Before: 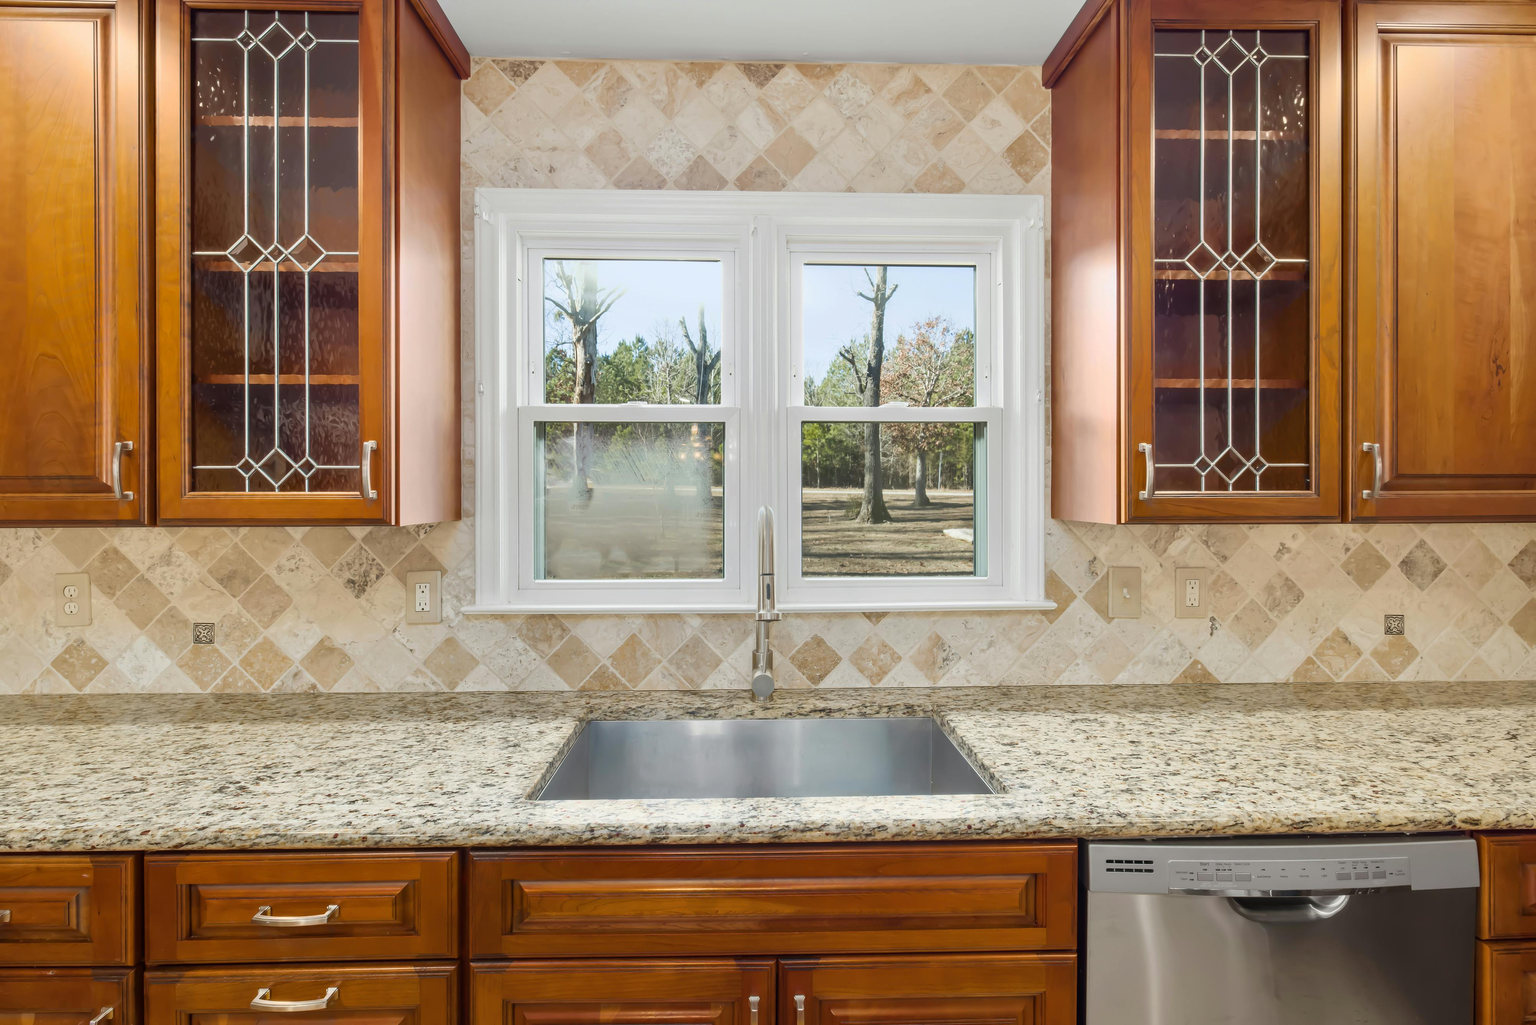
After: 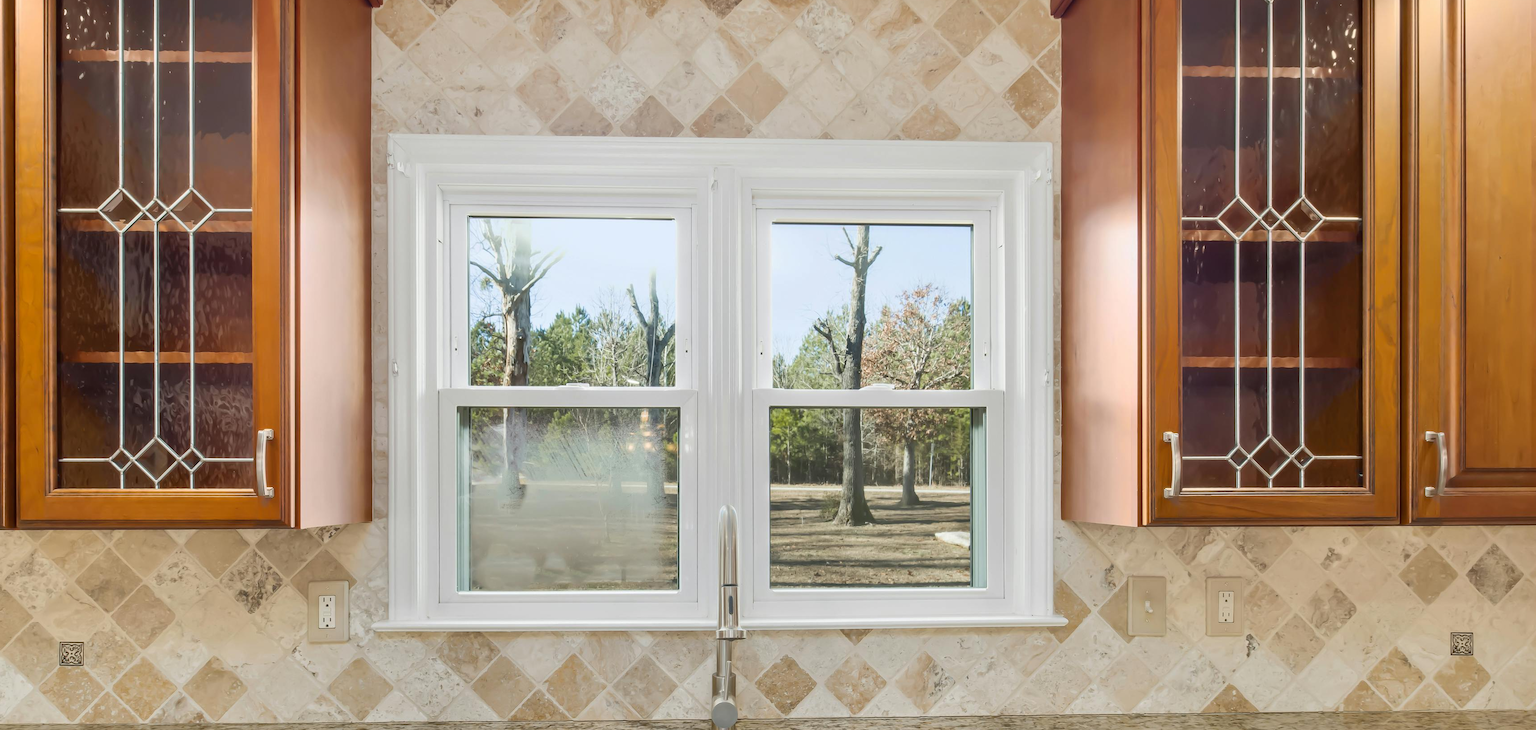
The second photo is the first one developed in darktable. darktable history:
crop and rotate: left 9.317%, top 7.161%, right 5.046%, bottom 31.809%
